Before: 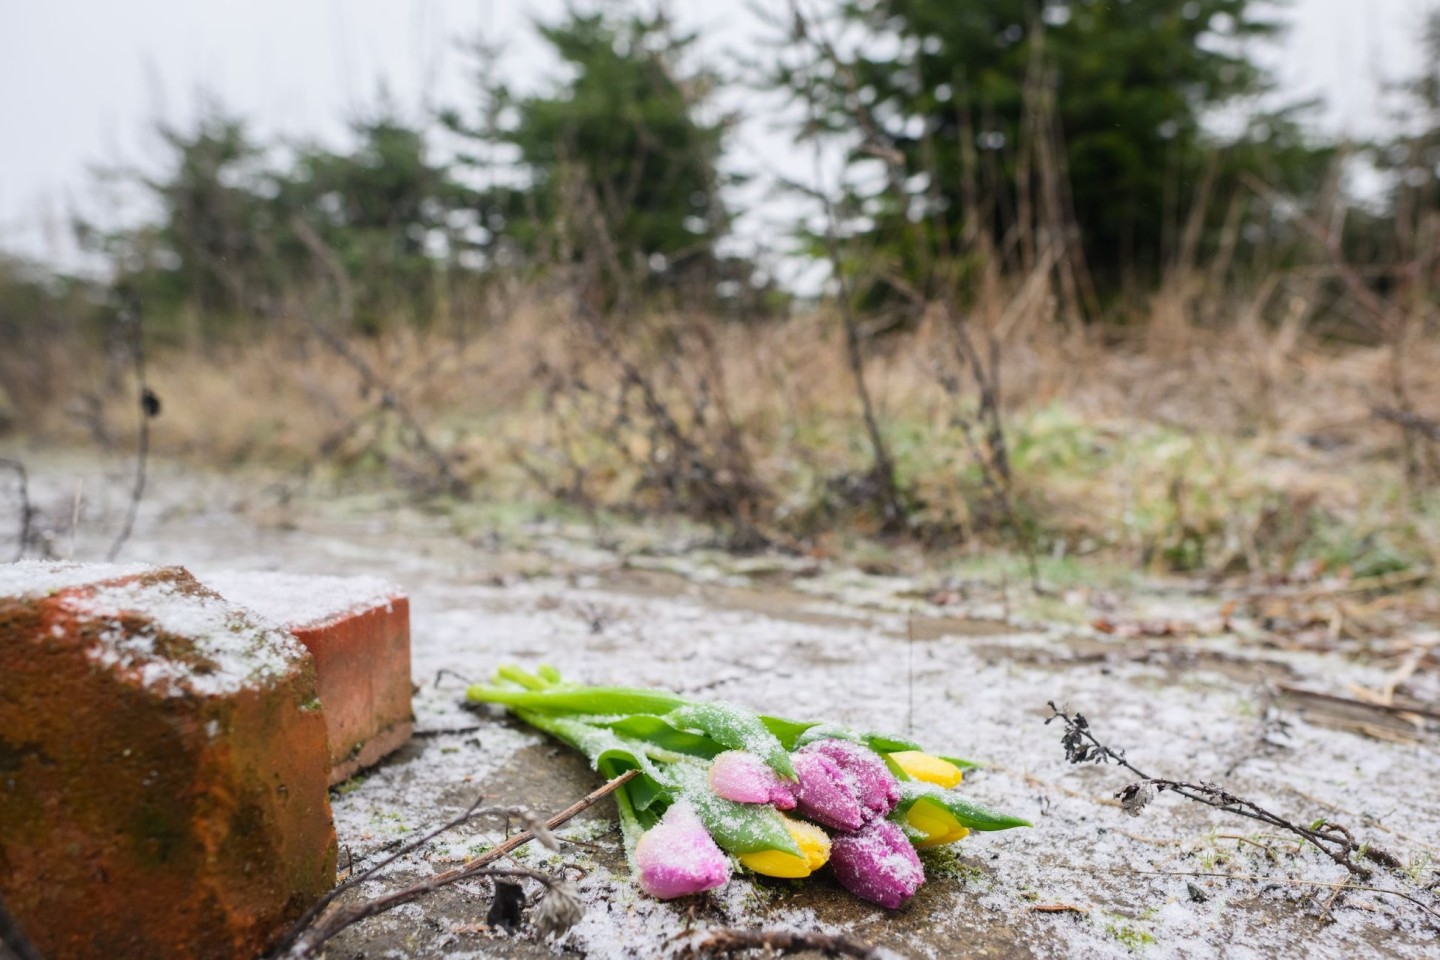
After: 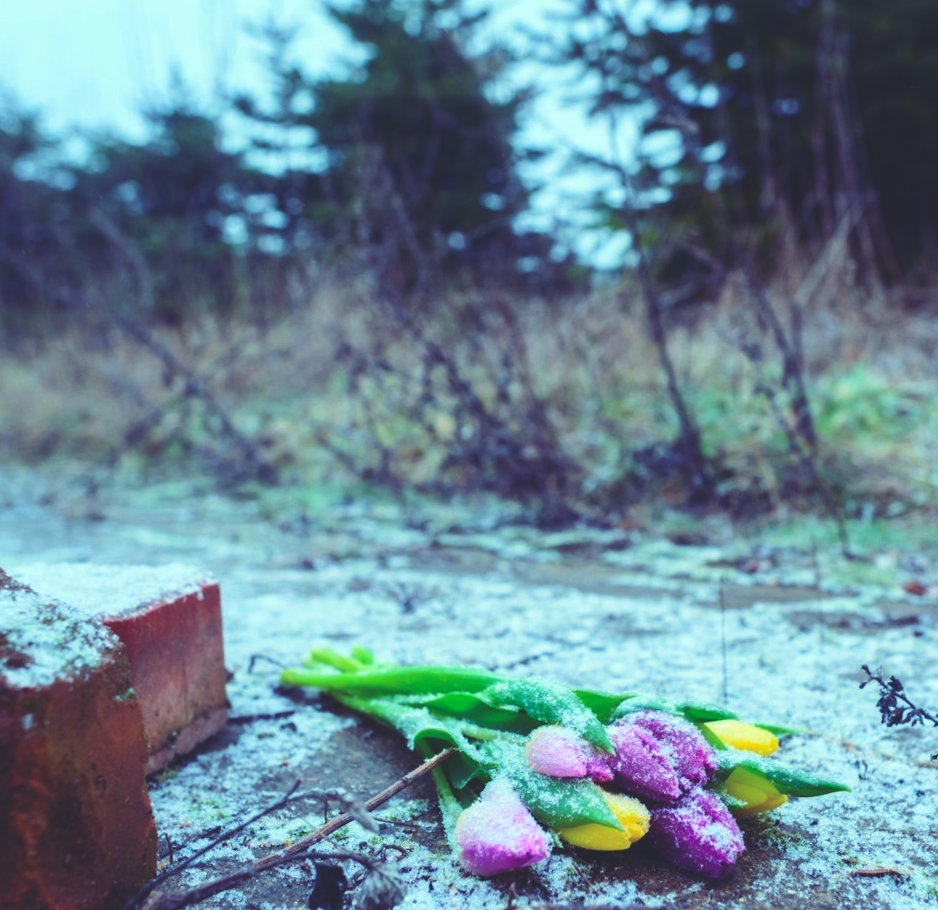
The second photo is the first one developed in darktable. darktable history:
rotate and perspective: rotation -2°, crop left 0.022, crop right 0.978, crop top 0.049, crop bottom 0.951
crop and rotate: left 12.673%, right 20.66%
rgb curve: curves: ch0 [(0, 0.186) (0.314, 0.284) (0.576, 0.466) (0.805, 0.691) (0.936, 0.886)]; ch1 [(0, 0.186) (0.314, 0.284) (0.581, 0.534) (0.771, 0.746) (0.936, 0.958)]; ch2 [(0, 0.216) (0.275, 0.39) (1, 1)], mode RGB, independent channels, compensate middle gray true, preserve colors none
contrast brightness saturation: contrast 0.16, saturation 0.32
